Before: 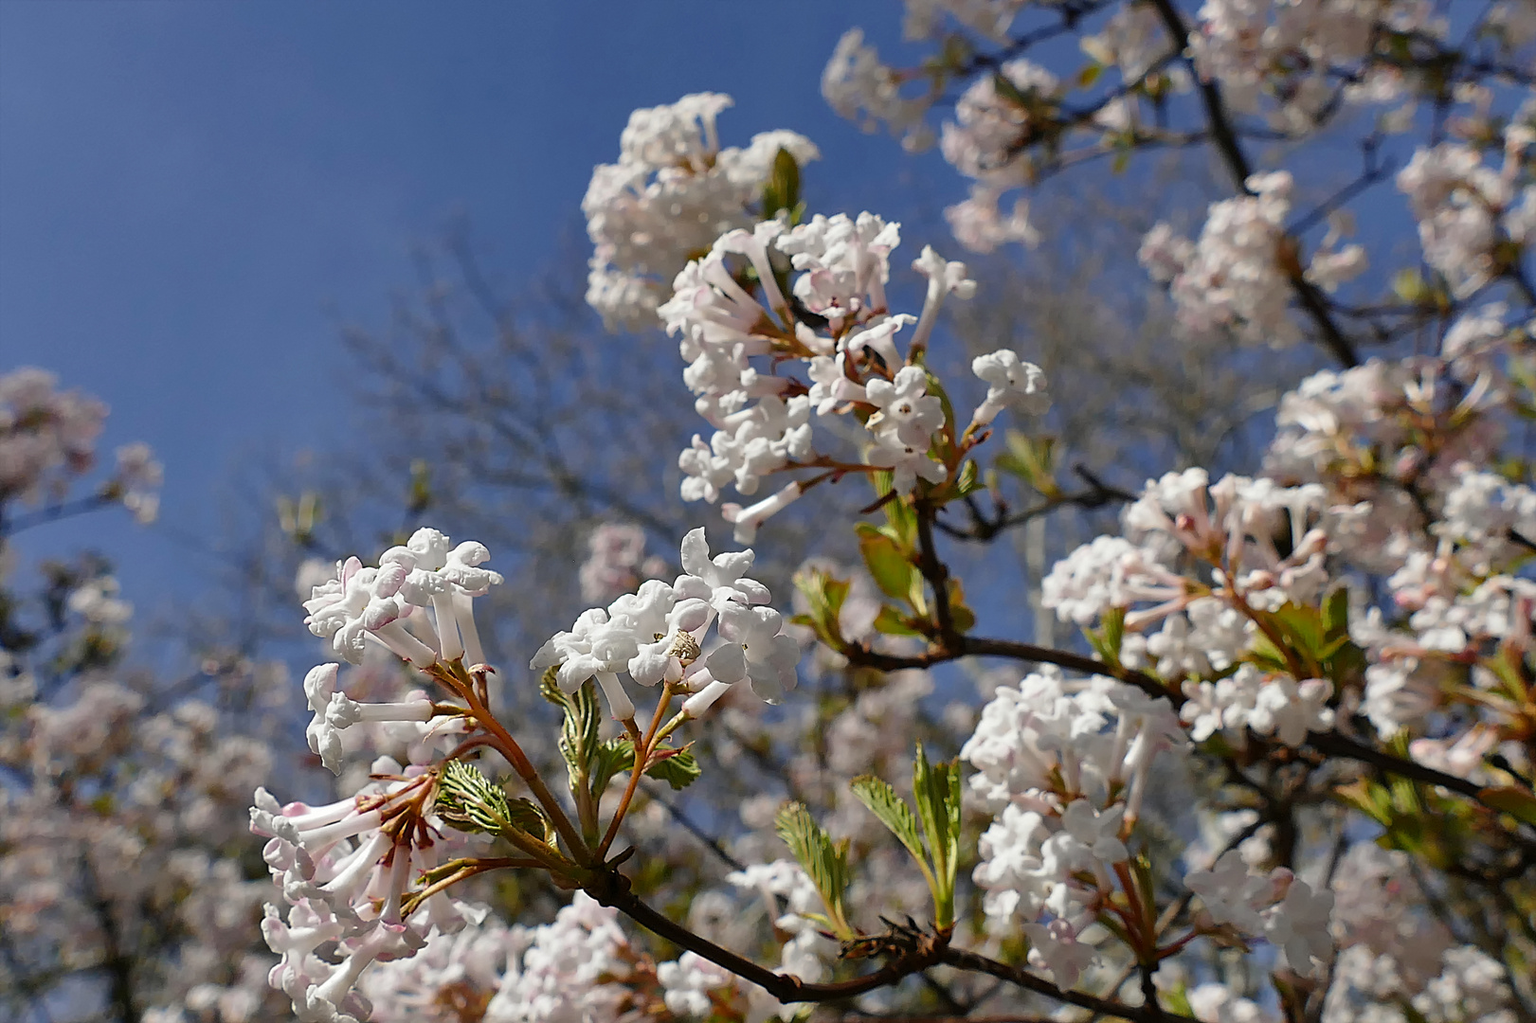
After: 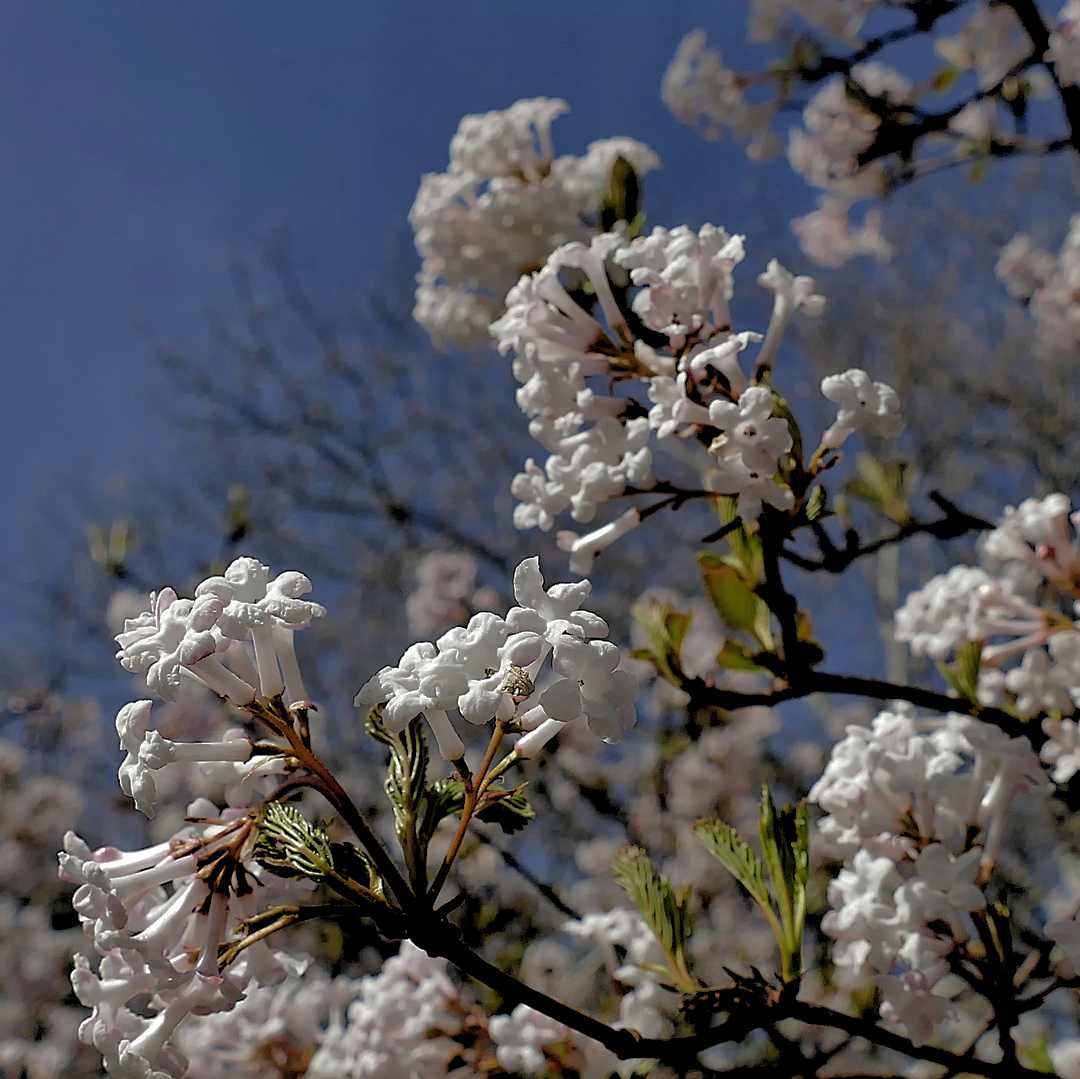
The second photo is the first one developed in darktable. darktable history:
crop and rotate: left 12.673%, right 20.66%
base curve: curves: ch0 [(0, 0) (0.826, 0.587) (1, 1)]
rgb levels: levels [[0.034, 0.472, 0.904], [0, 0.5, 1], [0, 0.5, 1]]
shadows and highlights: on, module defaults
